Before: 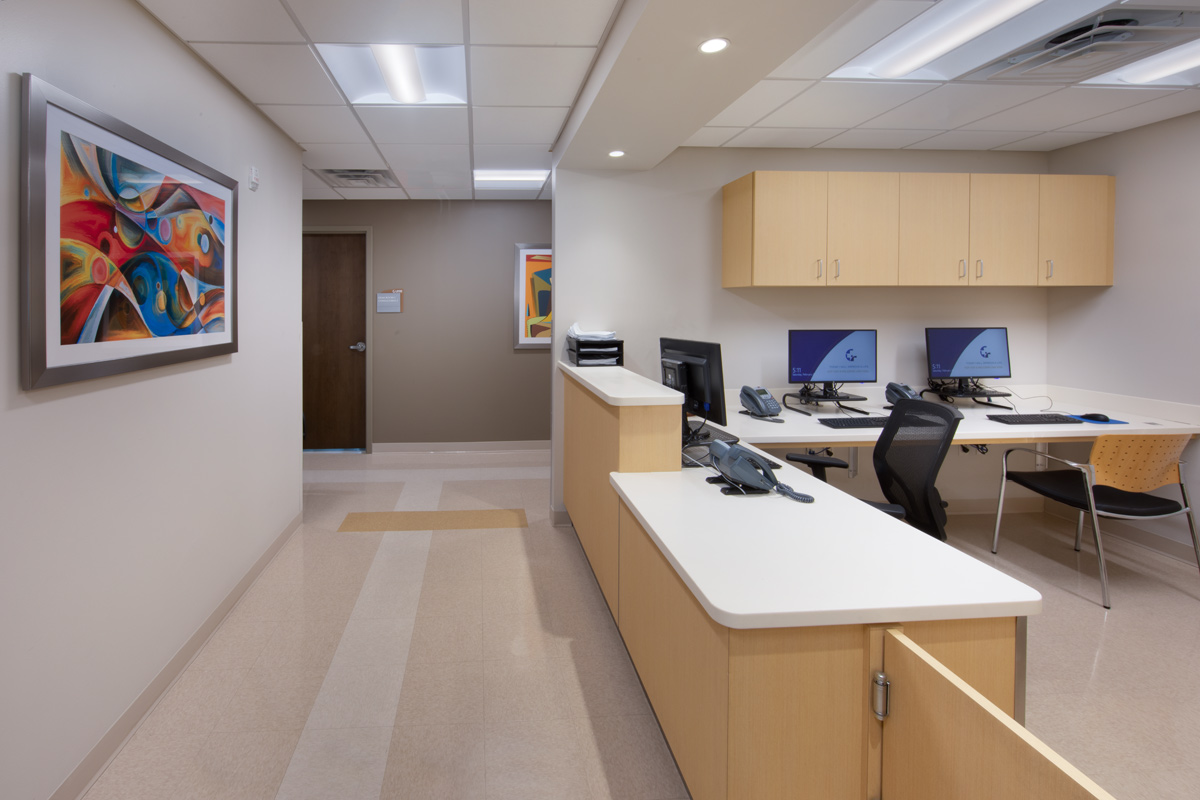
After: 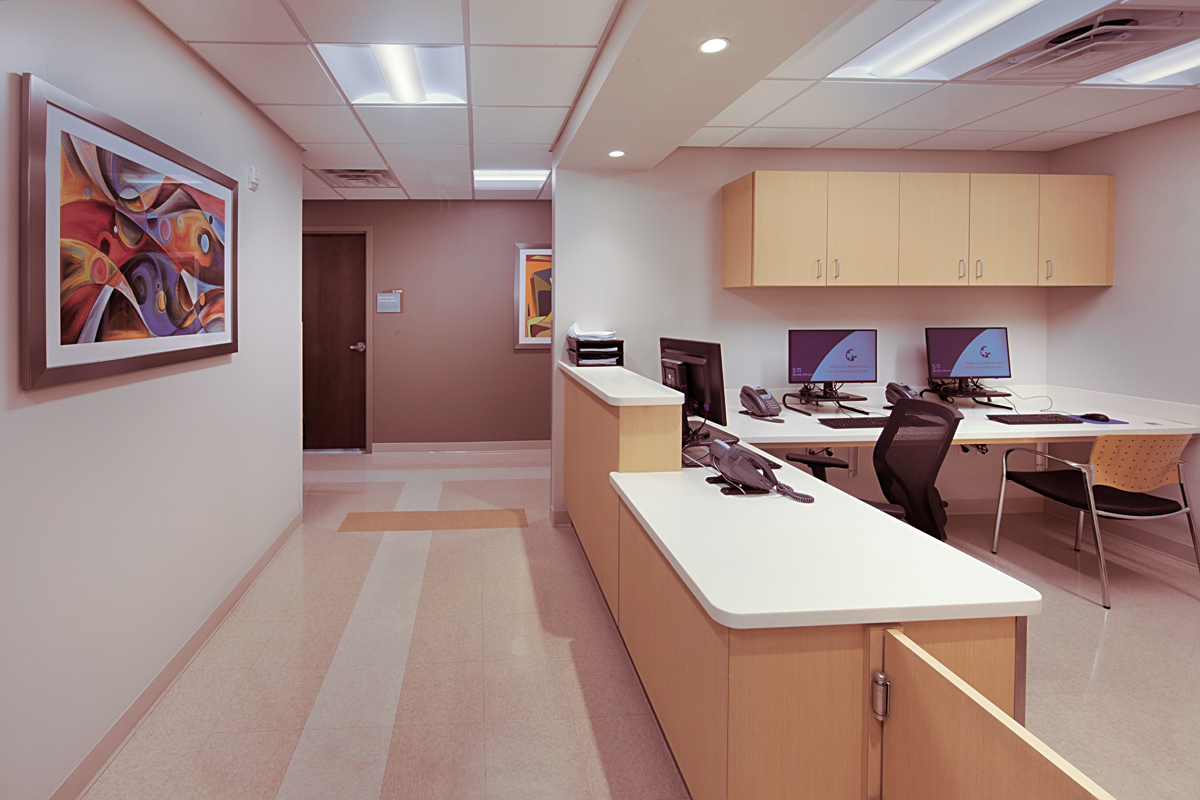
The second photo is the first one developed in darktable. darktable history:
sharpen: on, module defaults
split-toning: on, module defaults
